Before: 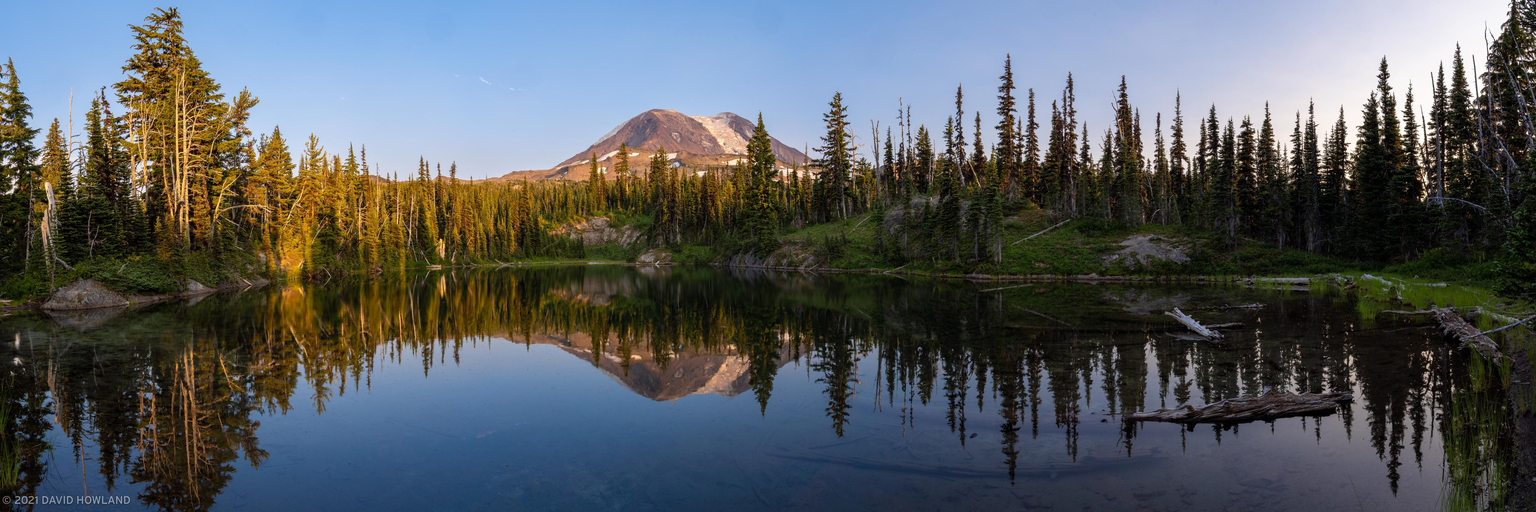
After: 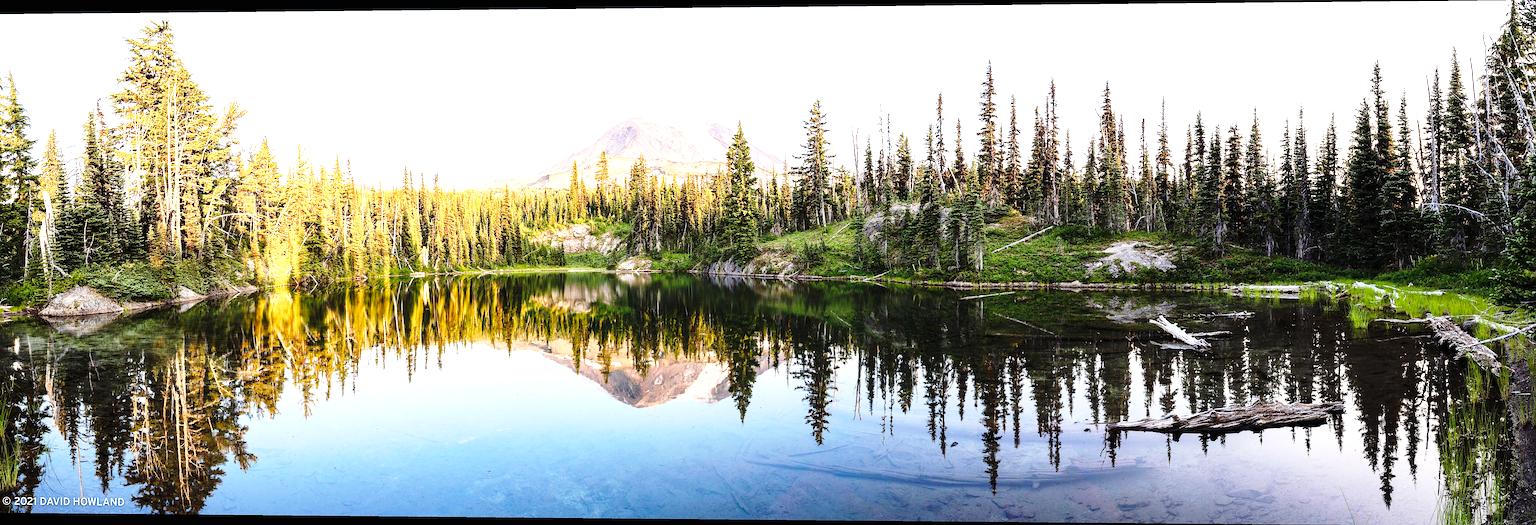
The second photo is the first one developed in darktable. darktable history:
exposure: black level correction 0, exposure 1.7 EV, compensate exposure bias true, compensate highlight preservation false
rotate and perspective: lens shift (horizontal) -0.055, automatic cropping off
tone equalizer: -8 EV -0.75 EV, -7 EV -0.7 EV, -6 EV -0.6 EV, -5 EV -0.4 EV, -3 EV 0.4 EV, -2 EV 0.6 EV, -1 EV 0.7 EV, +0 EV 0.75 EV, edges refinement/feathering 500, mask exposure compensation -1.57 EV, preserve details no
base curve: curves: ch0 [(0, 0) (0.028, 0.03) (0.121, 0.232) (0.46, 0.748) (0.859, 0.968) (1, 1)], preserve colors none
sharpen: on, module defaults
